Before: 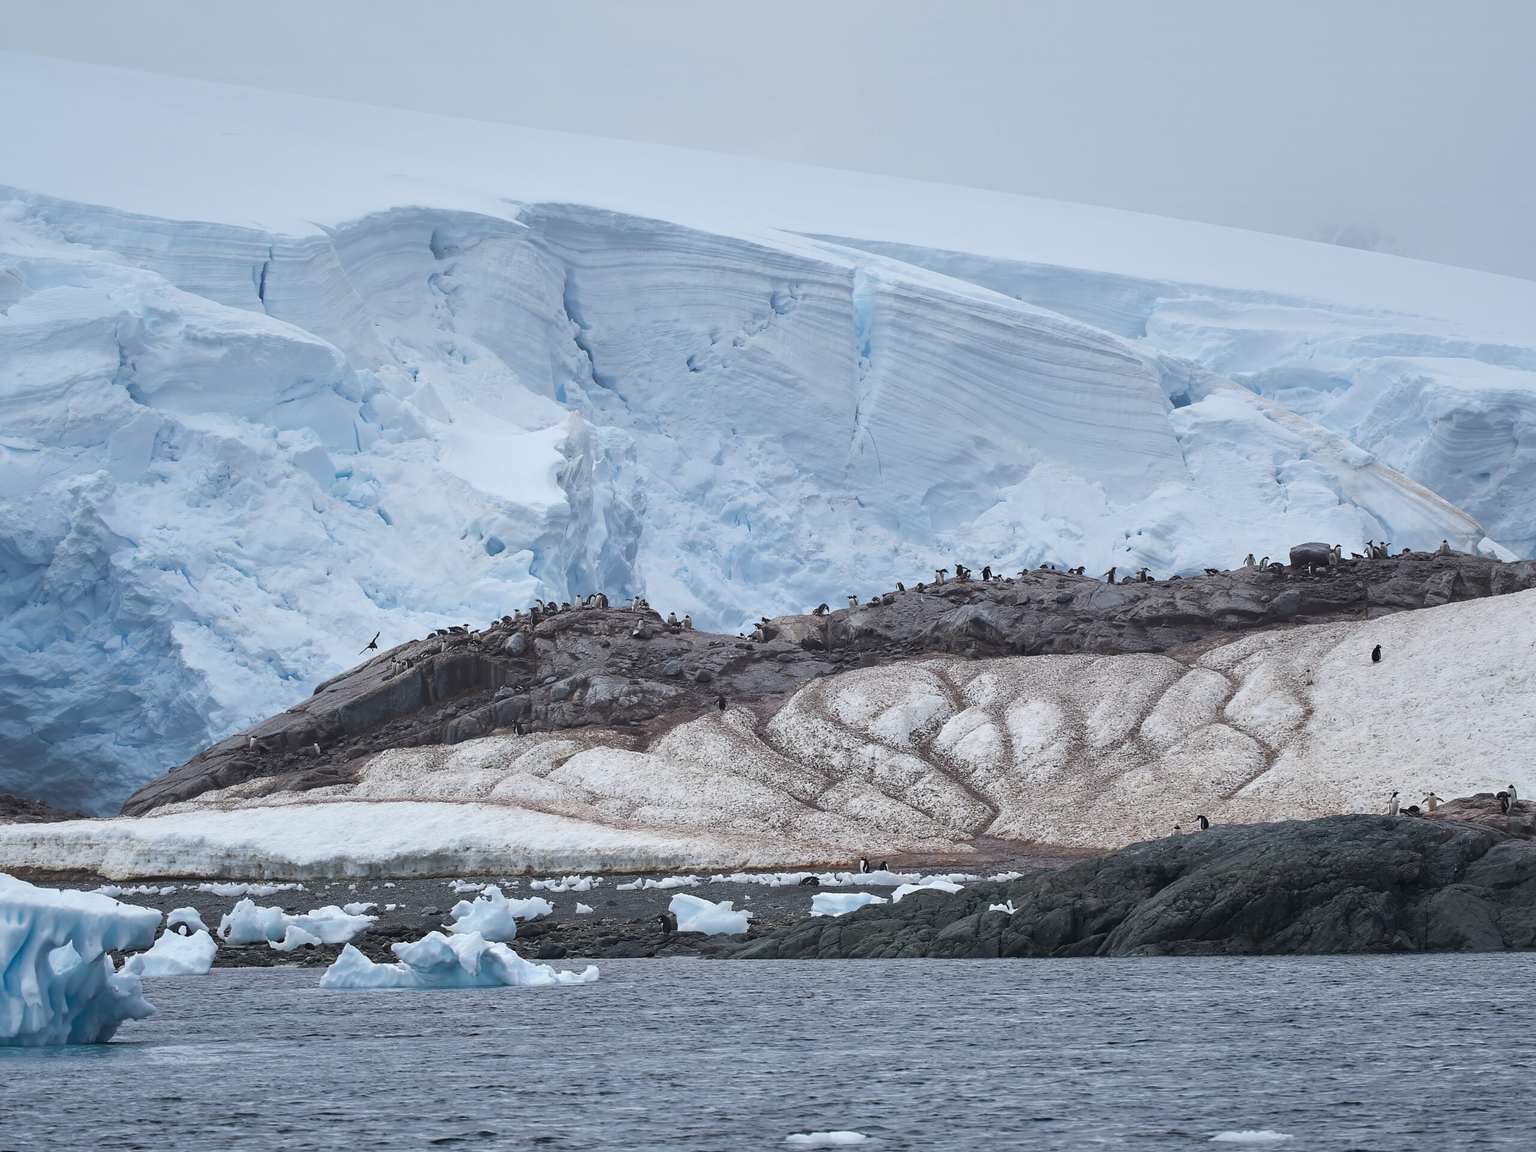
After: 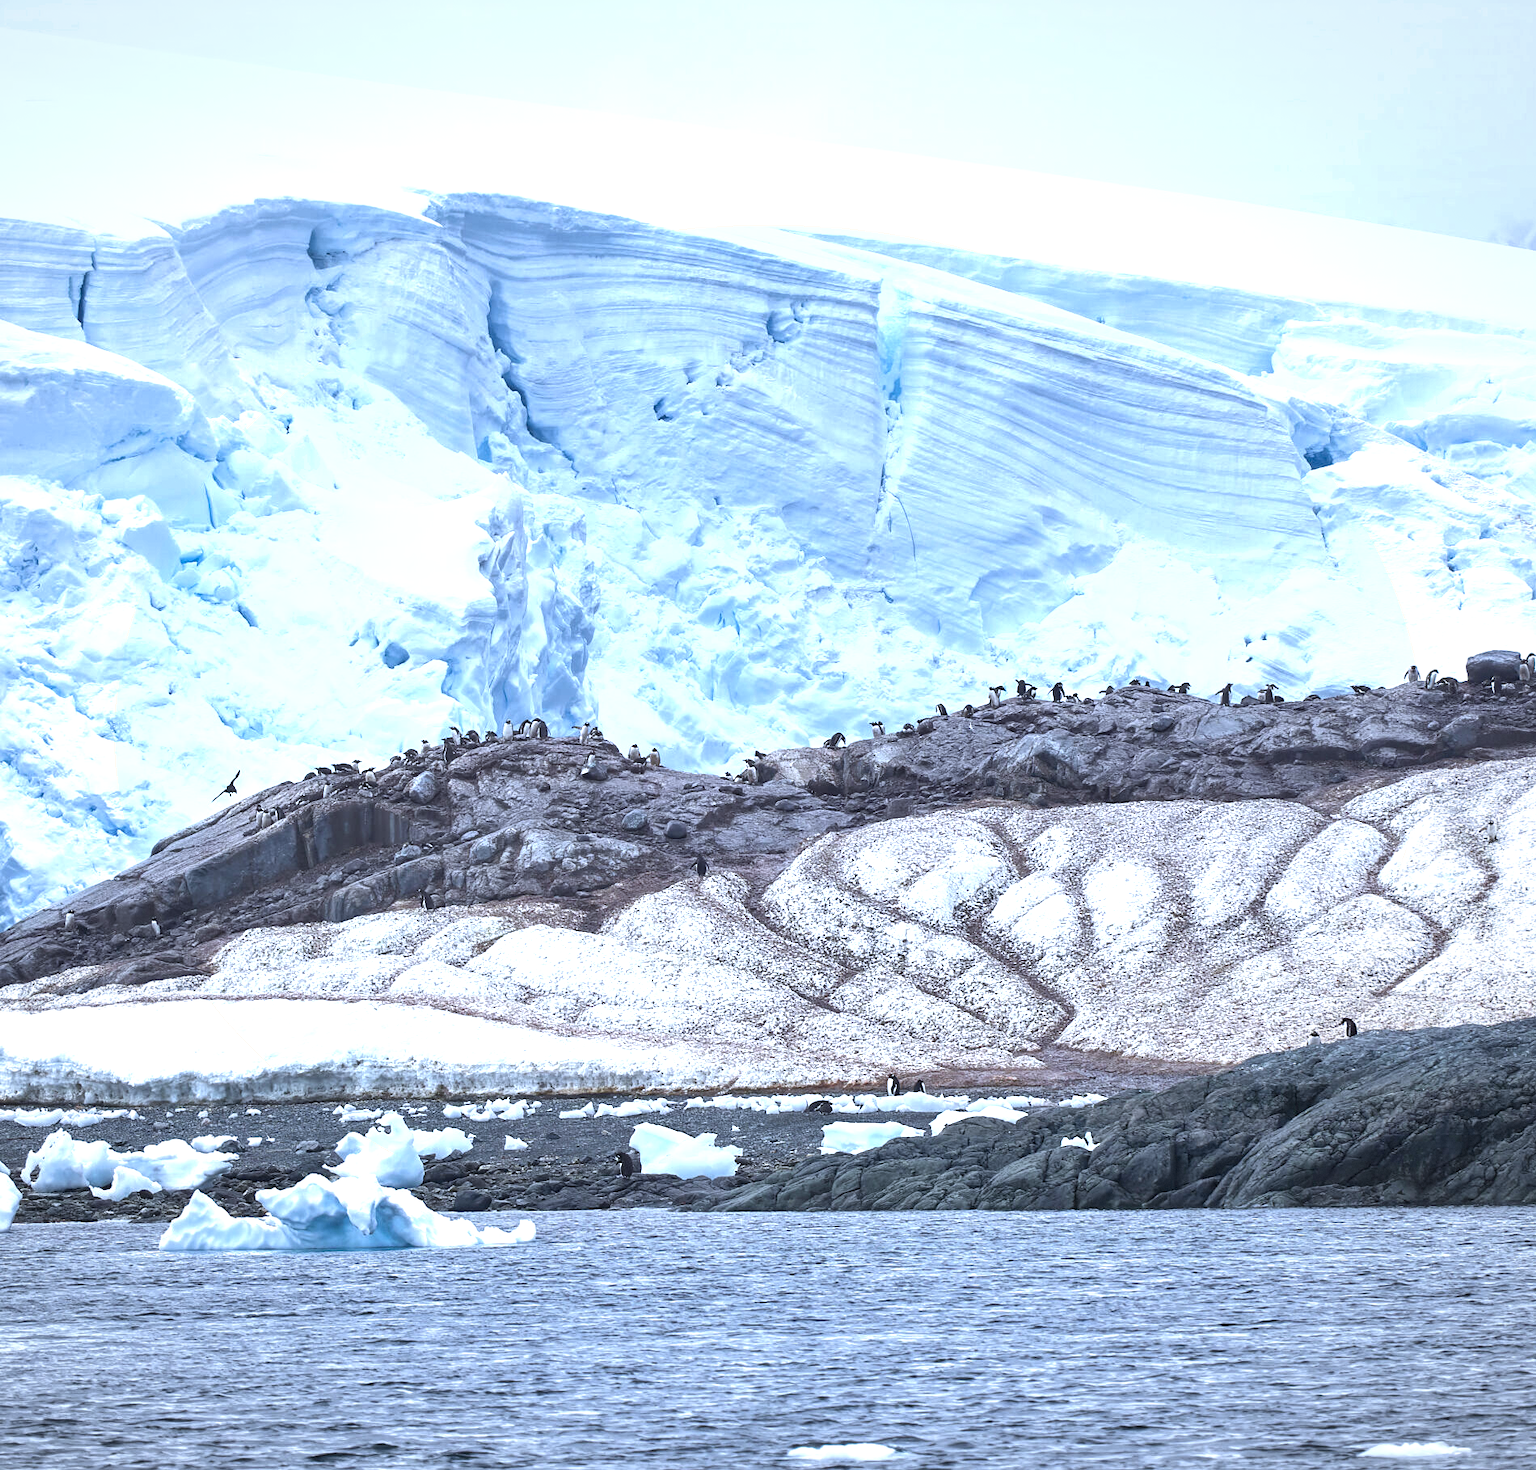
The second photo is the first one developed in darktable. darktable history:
exposure: exposure 1 EV, compensate highlight preservation false
crop and rotate: left 13.15%, top 5.251%, right 12.609%
white balance: red 0.931, blue 1.11
vignetting: fall-off start 85%, fall-off radius 80%, brightness -0.182, saturation -0.3, width/height ratio 1.219, dithering 8-bit output, unbound false
local contrast: highlights 99%, shadows 86%, detail 160%, midtone range 0.2
shadows and highlights: shadows 32, highlights -32, soften with gaussian
